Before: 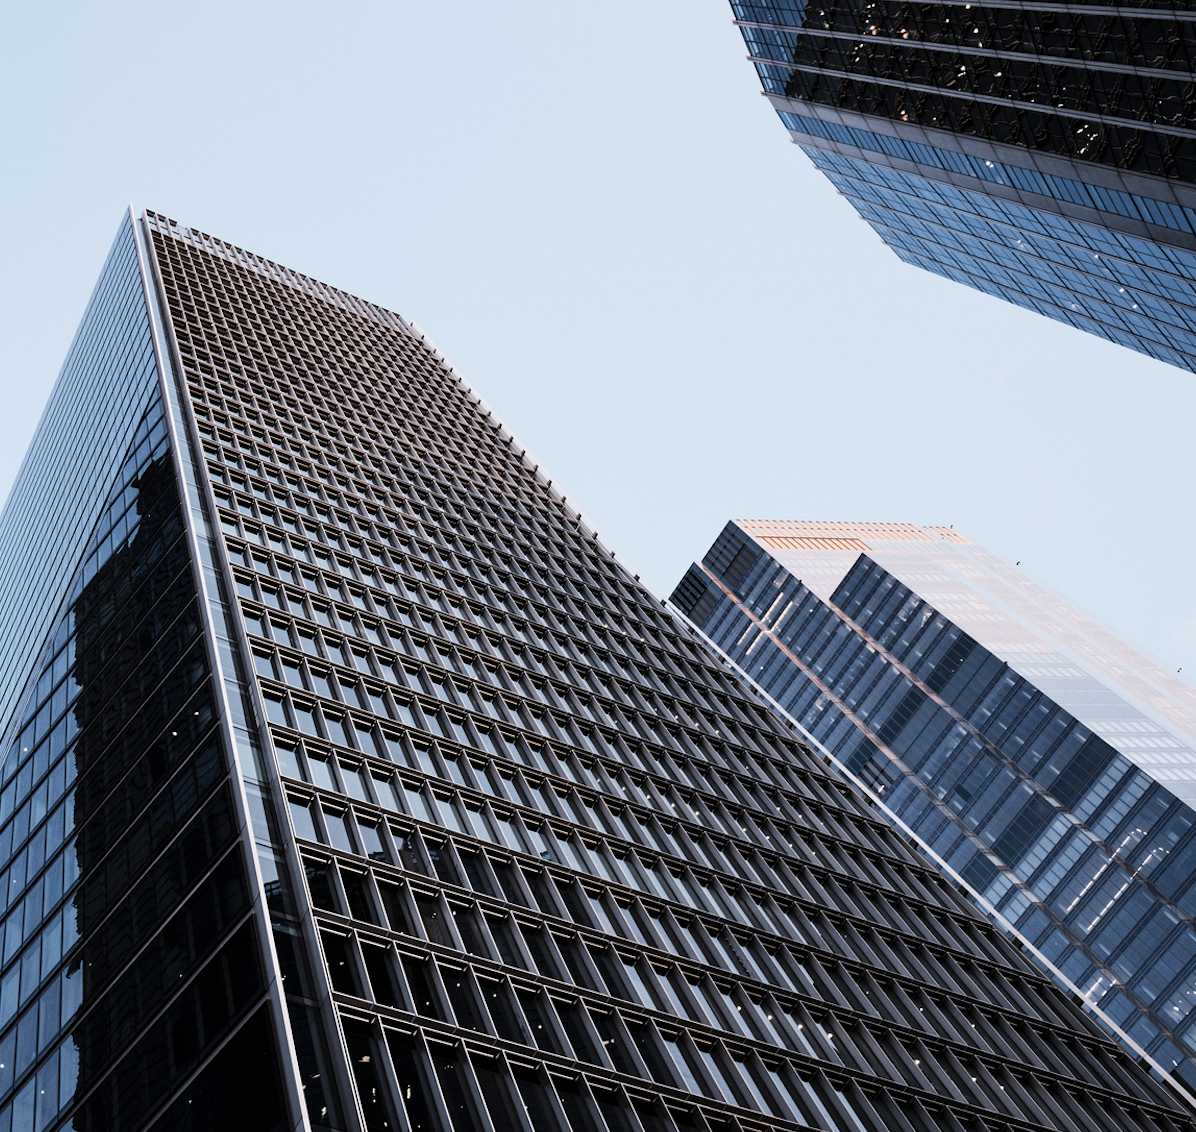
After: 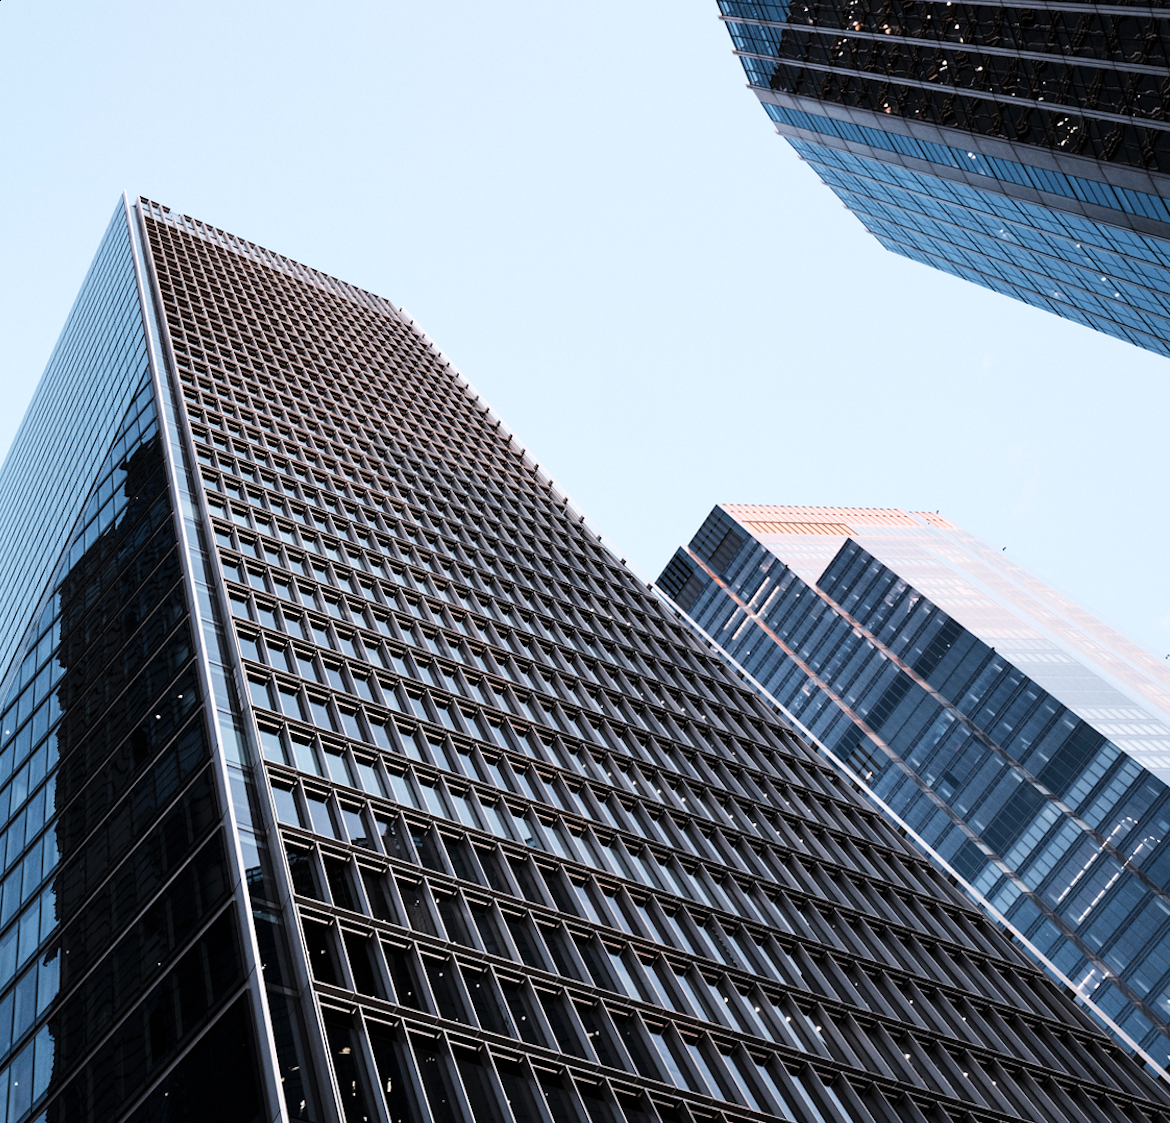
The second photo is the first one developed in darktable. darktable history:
rotate and perspective: rotation 0.226°, lens shift (vertical) -0.042, crop left 0.023, crop right 0.982, crop top 0.006, crop bottom 0.994
exposure: exposure 0.2 EV, compensate highlight preservation false
